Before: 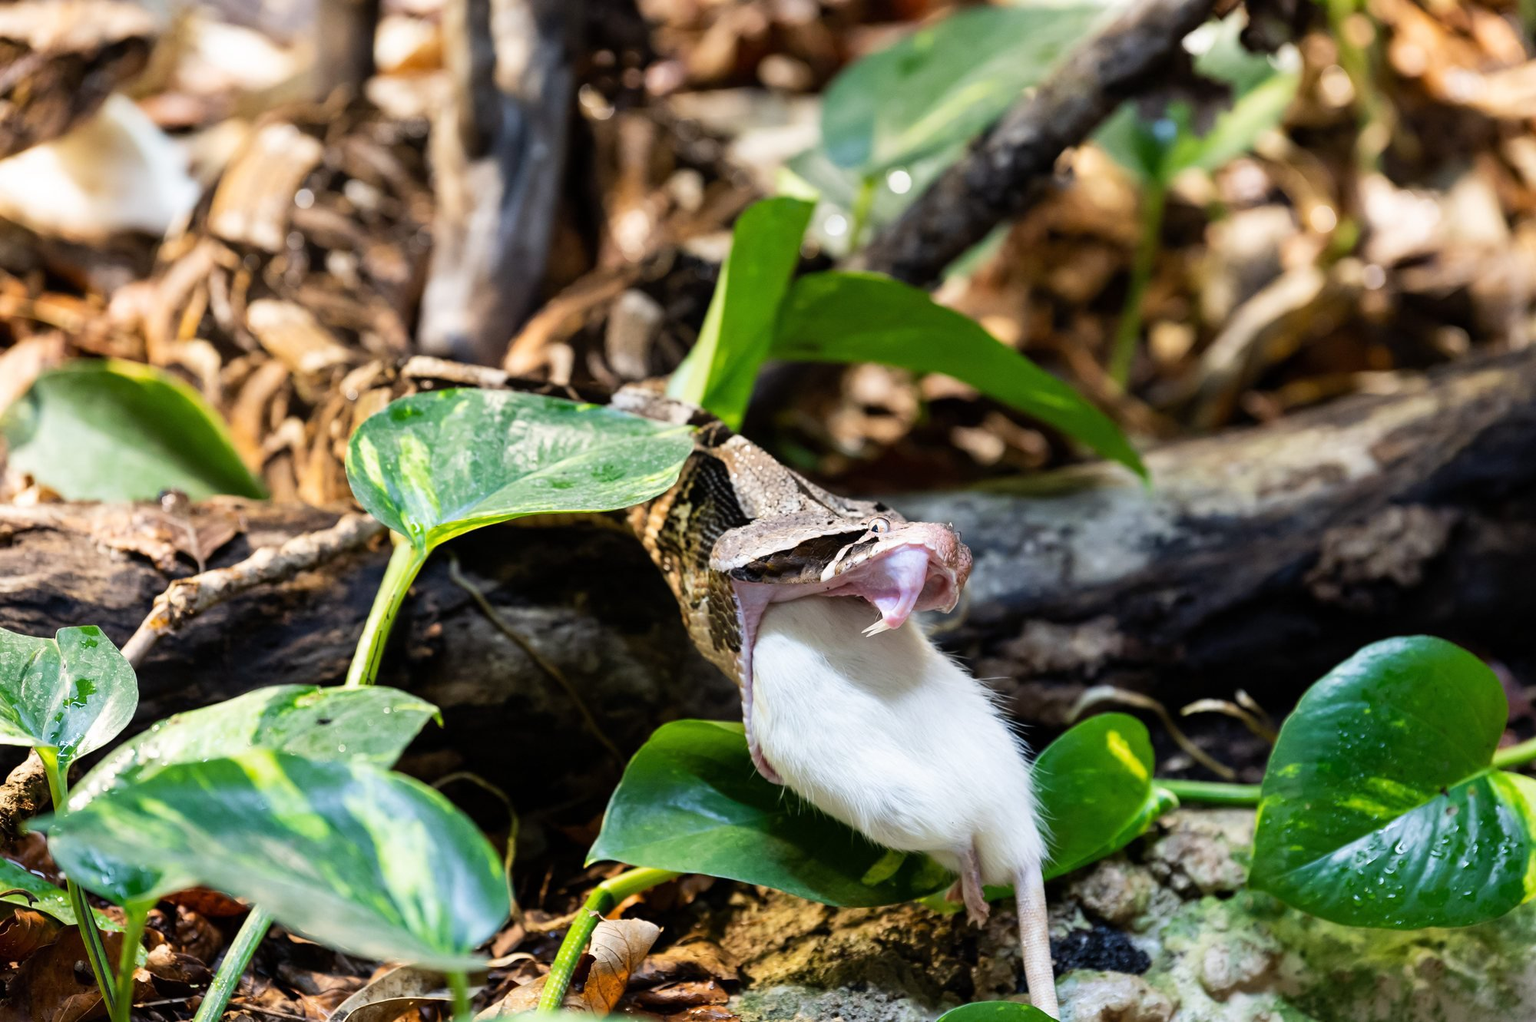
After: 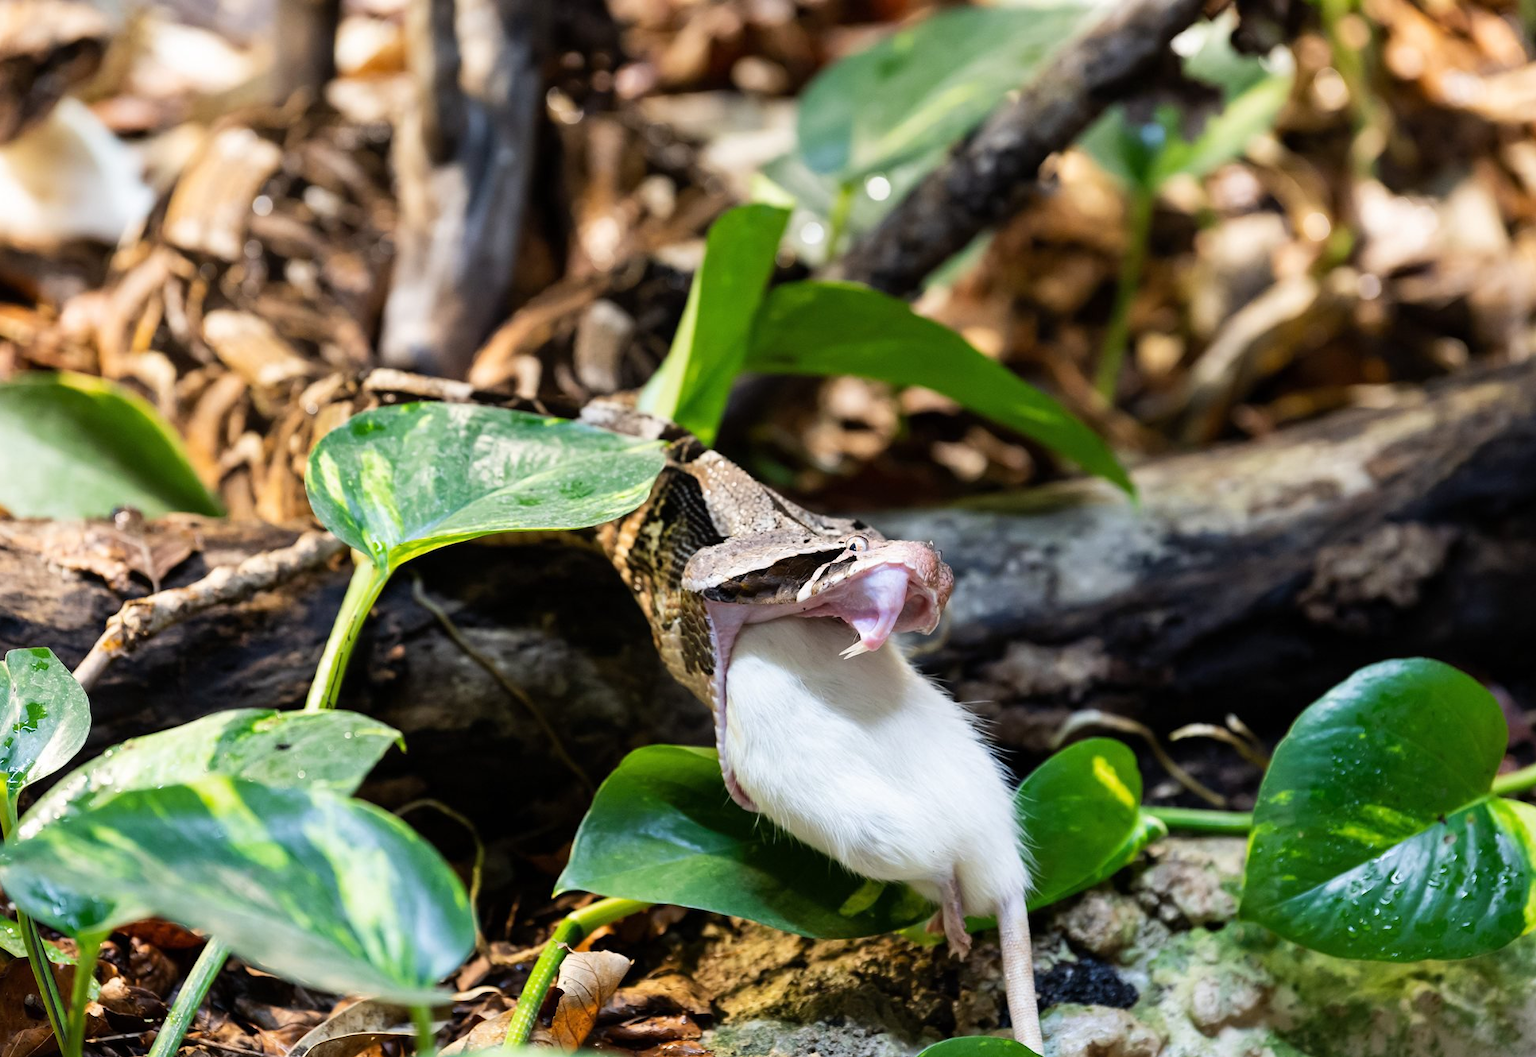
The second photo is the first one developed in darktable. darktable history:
crop and rotate: left 3.347%
